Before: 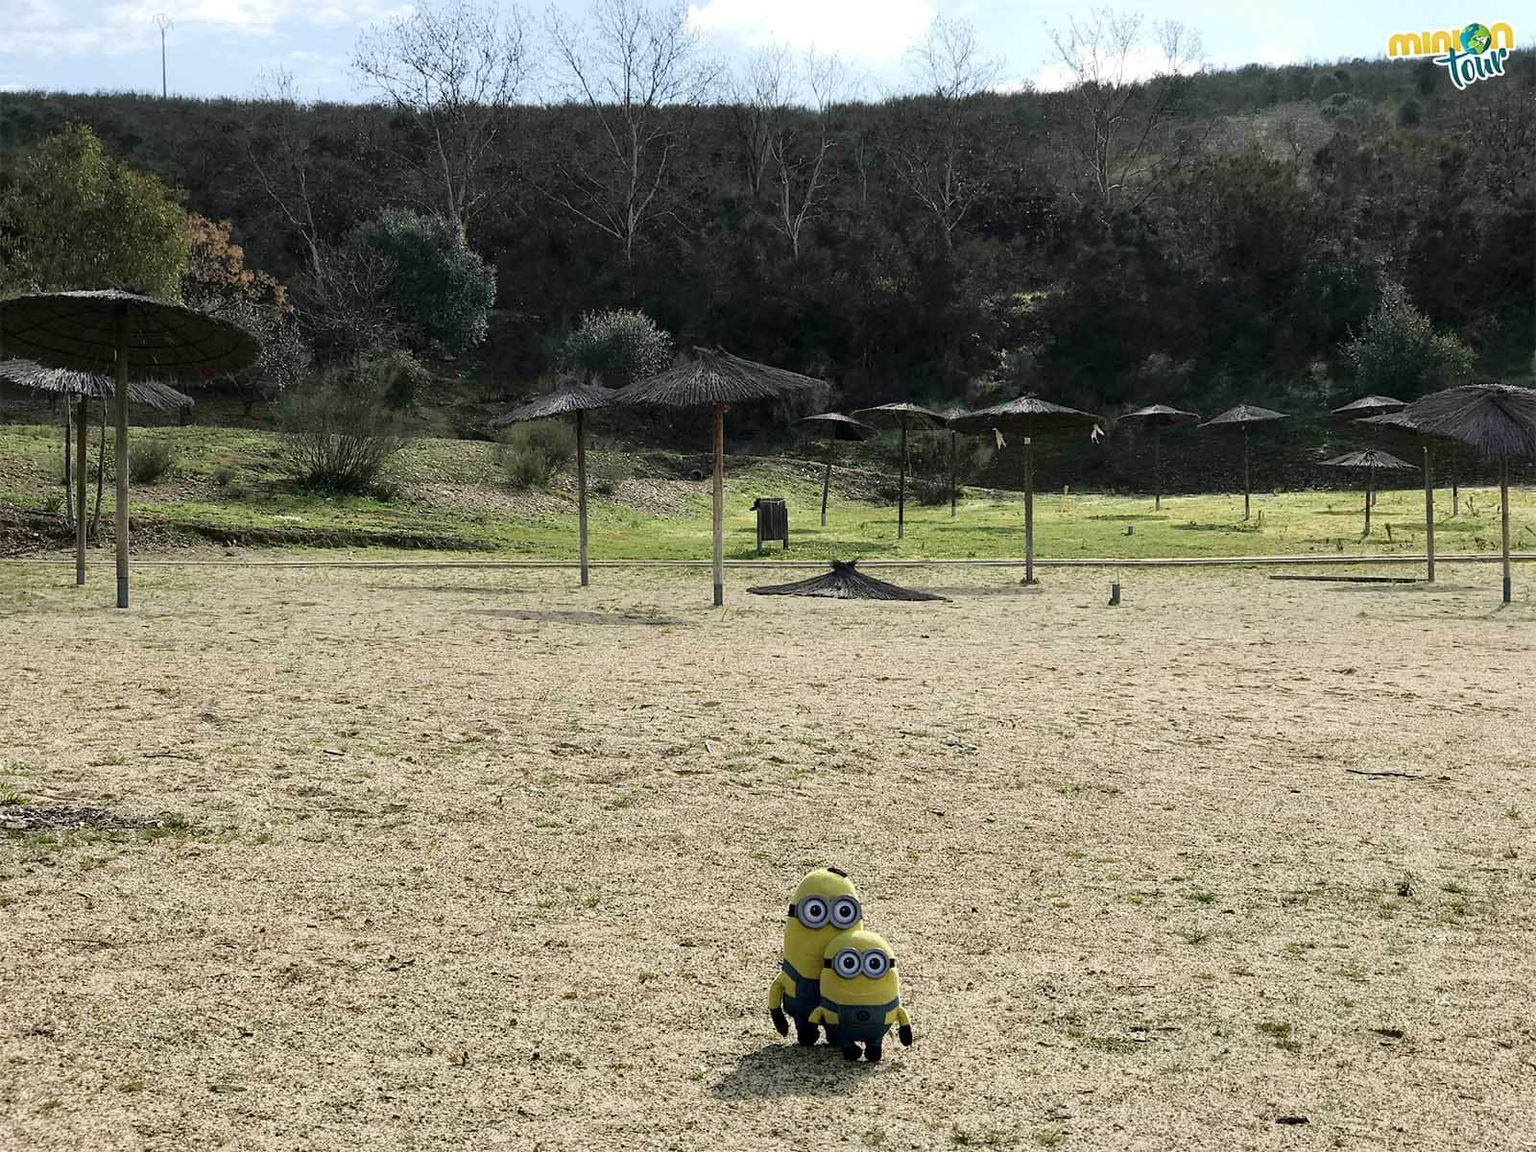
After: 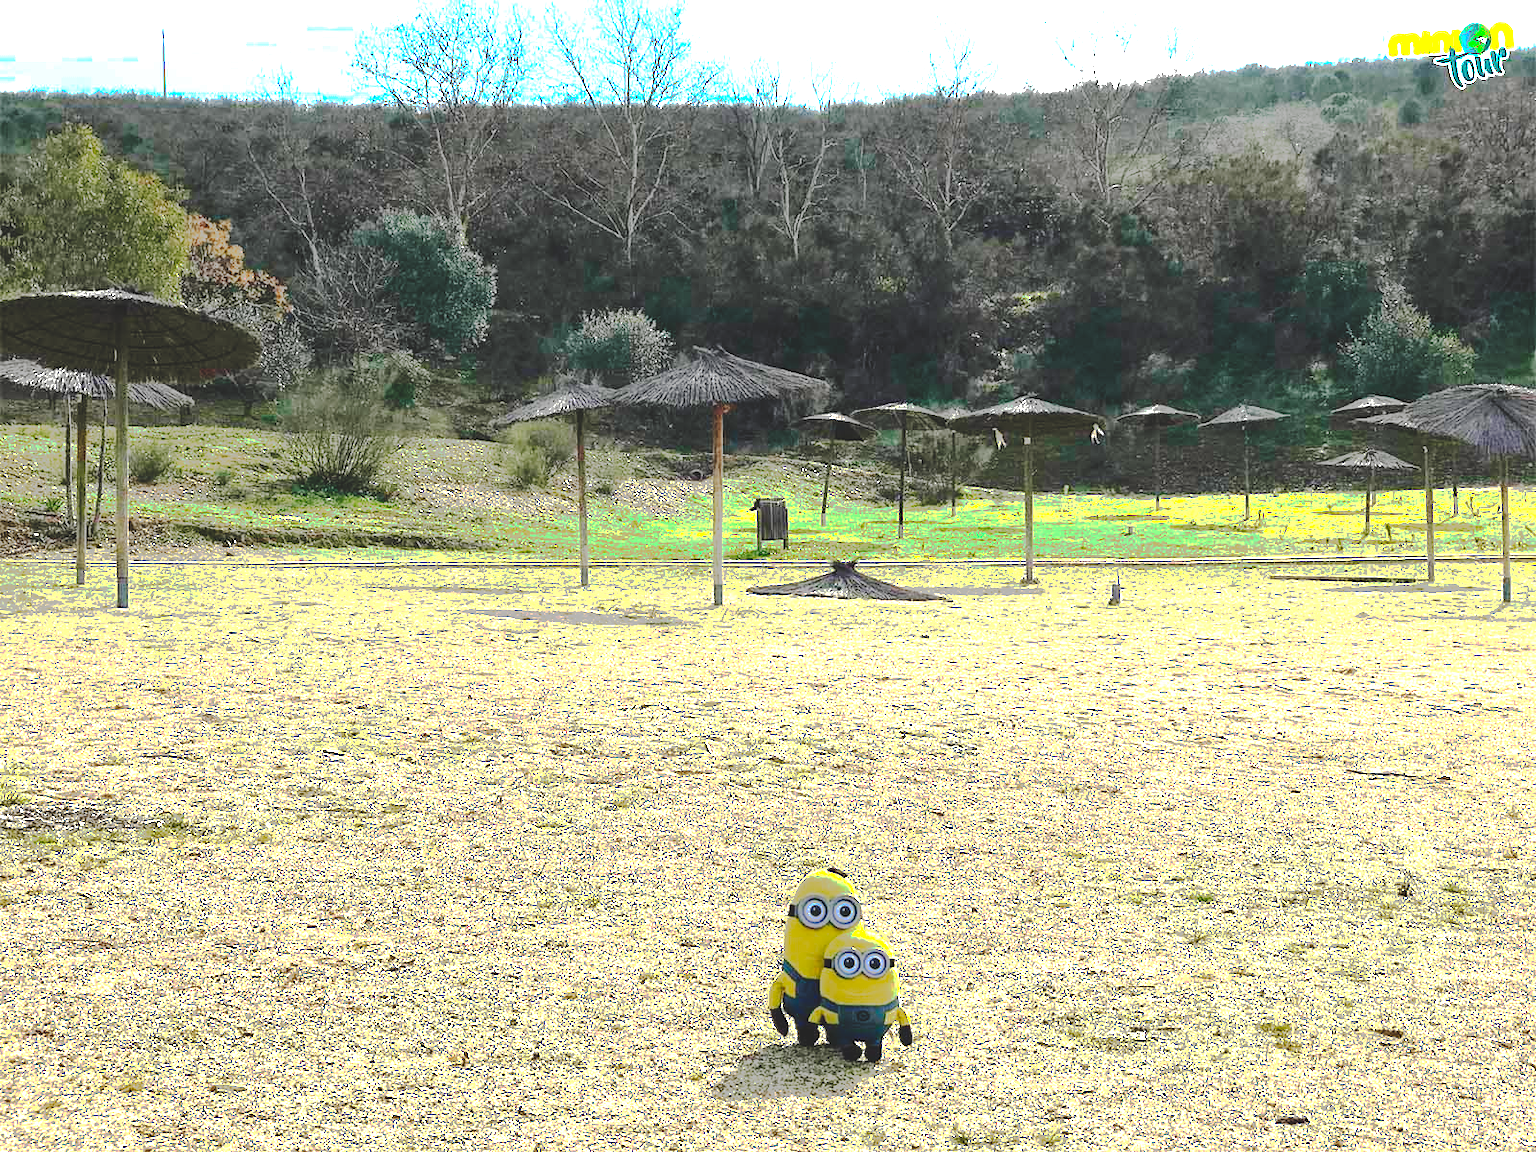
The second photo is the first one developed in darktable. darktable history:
contrast brightness saturation: contrast -0.1, brightness 0.05, saturation 0.08
tone curve: curves: ch0 [(0, 0) (0.003, 0.118) (0.011, 0.118) (0.025, 0.122) (0.044, 0.131) (0.069, 0.142) (0.1, 0.155) (0.136, 0.168) (0.177, 0.183) (0.224, 0.216) (0.277, 0.265) (0.335, 0.337) (0.399, 0.415) (0.468, 0.506) (0.543, 0.586) (0.623, 0.665) (0.709, 0.716) (0.801, 0.737) (0.898, 0.744) (1, 1)], preserve colors none
exposure: black level correction 0, exposure 1.5 EV, compensate exposure bias true, compensate highlight preservation false
